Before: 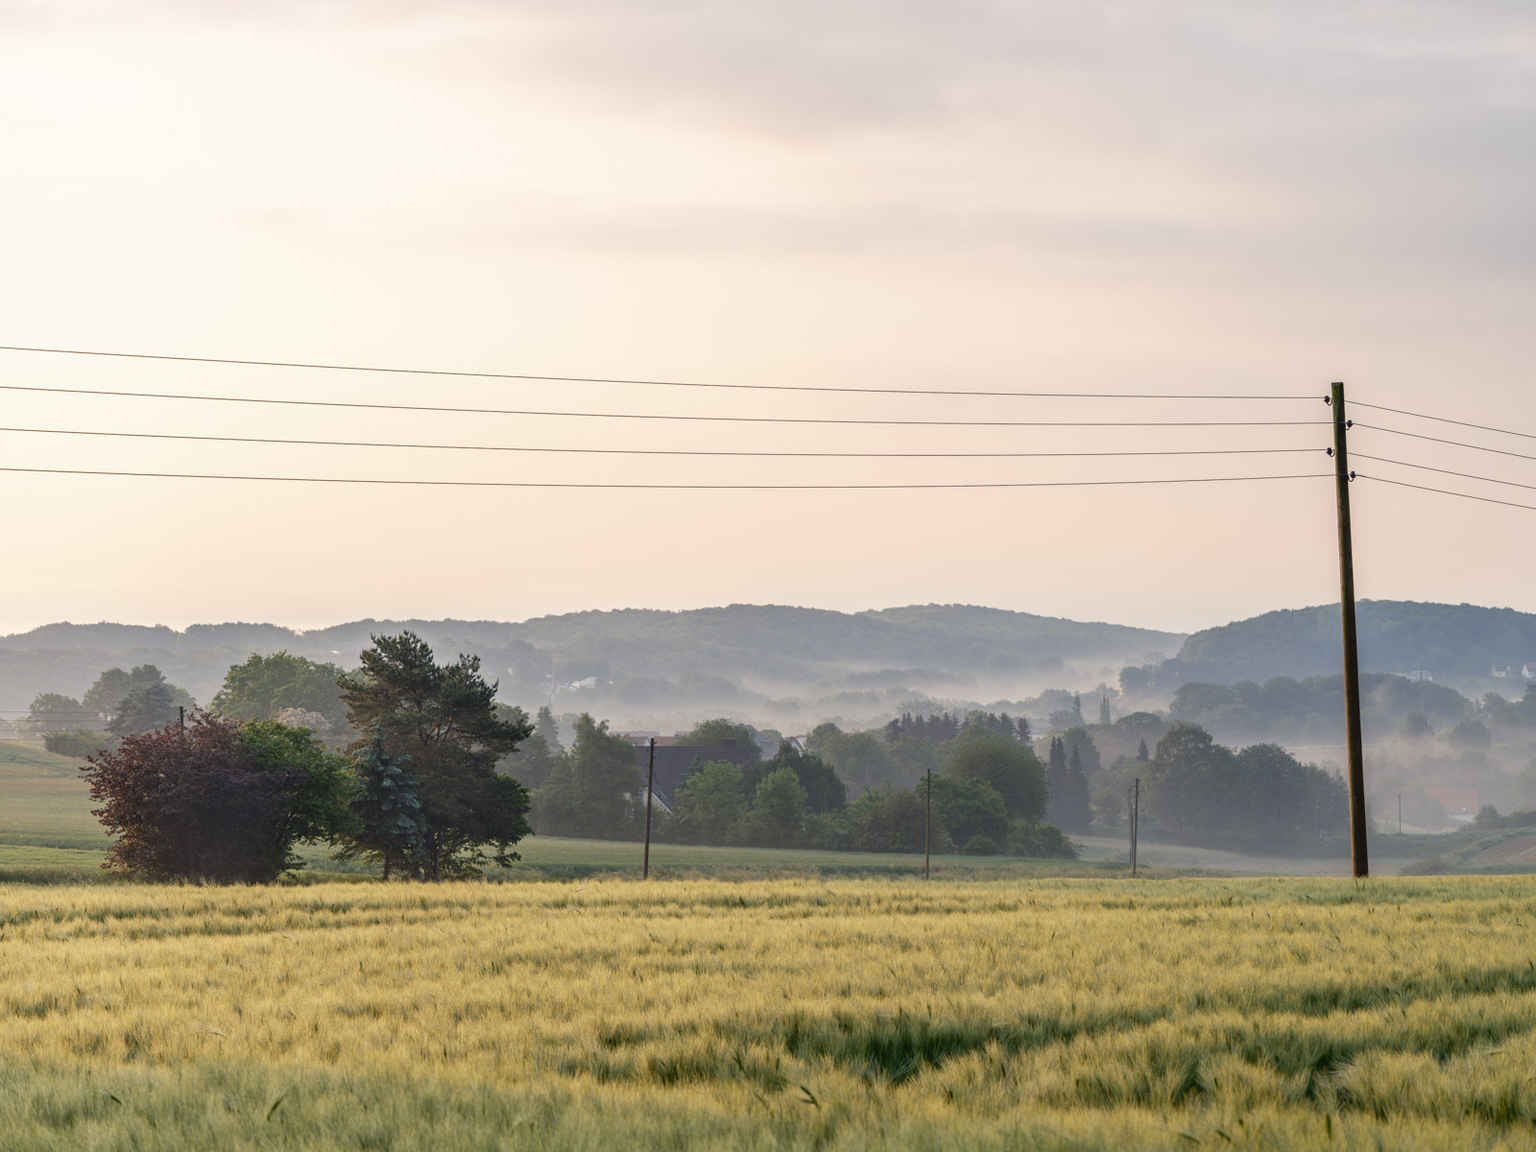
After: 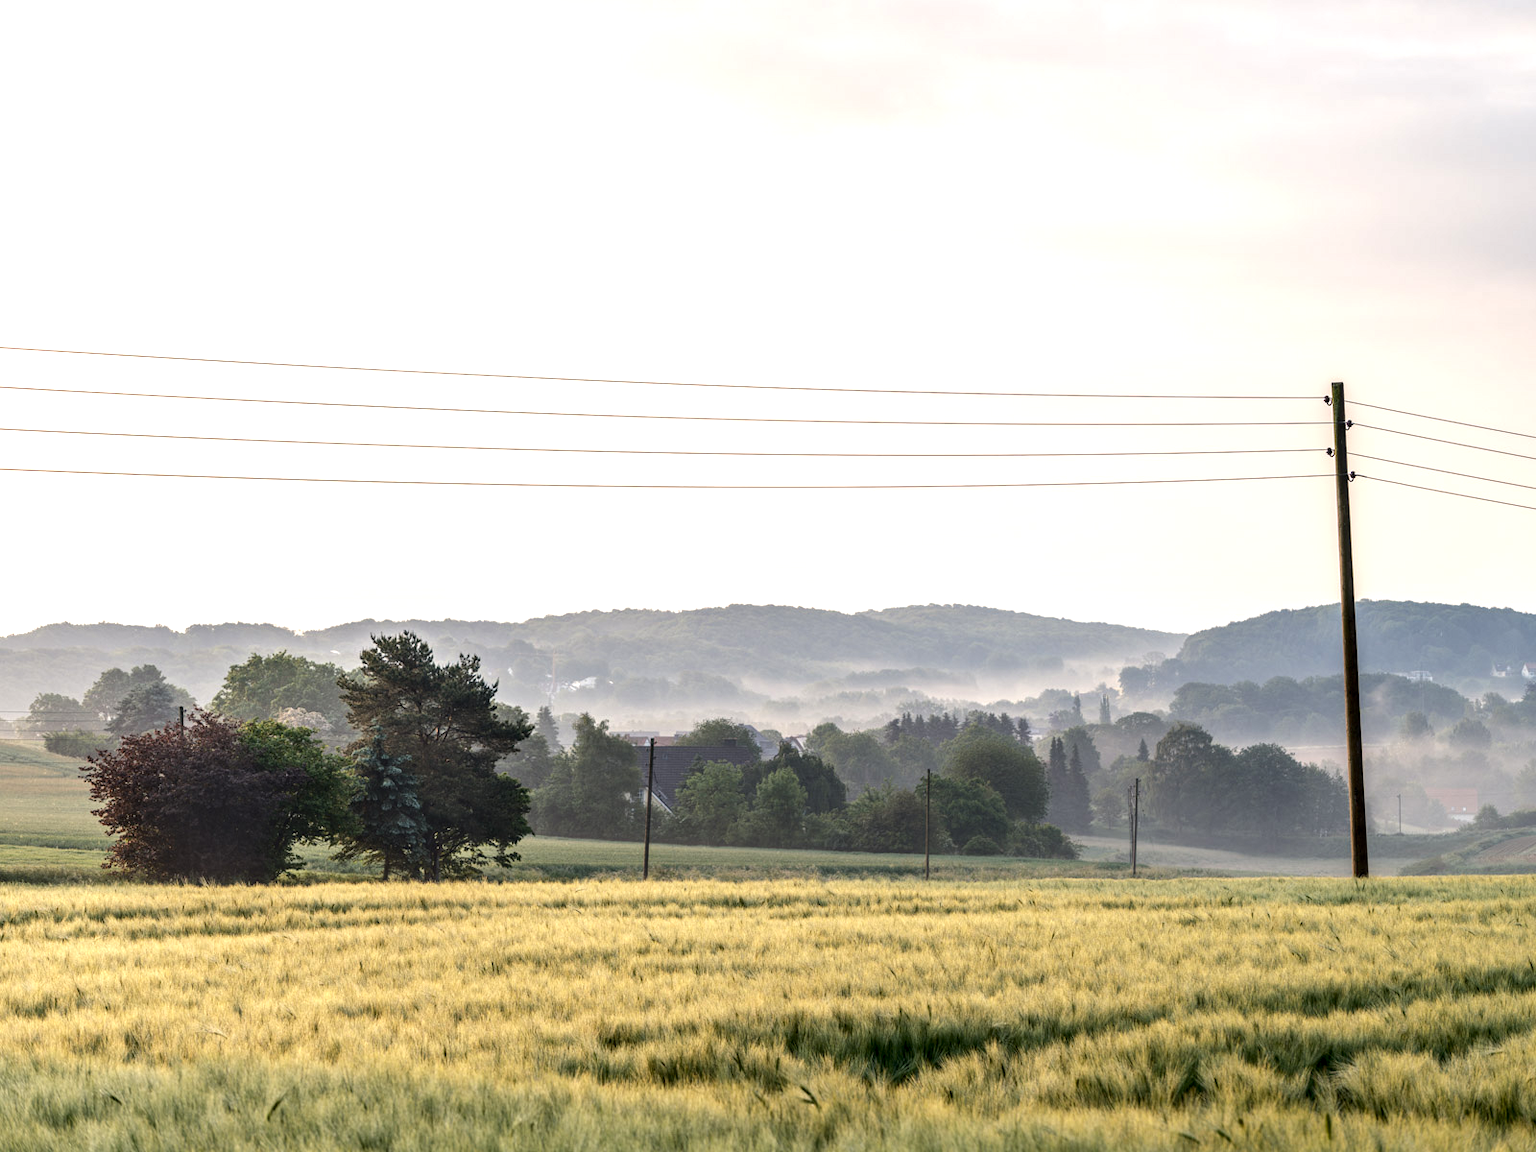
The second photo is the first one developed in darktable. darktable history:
tone equalizer: -8 EV -0.377 EV, -7 EV -0.361 EV, -6 EV -0.325 EV, -5 EV -0.211 EV, -3 EV 0.242 EV, -2 EV 0.319 EV, -1 EV 0.407 EV, +0 EV 0.409 EV, edges refinement/feathering 500, mask exposure compensation -1.57 EV, preserve details no
local contrast: highlights 86%, shadows 80%
exposure: exposure 0.222 EV, compensate highlight preservation false
